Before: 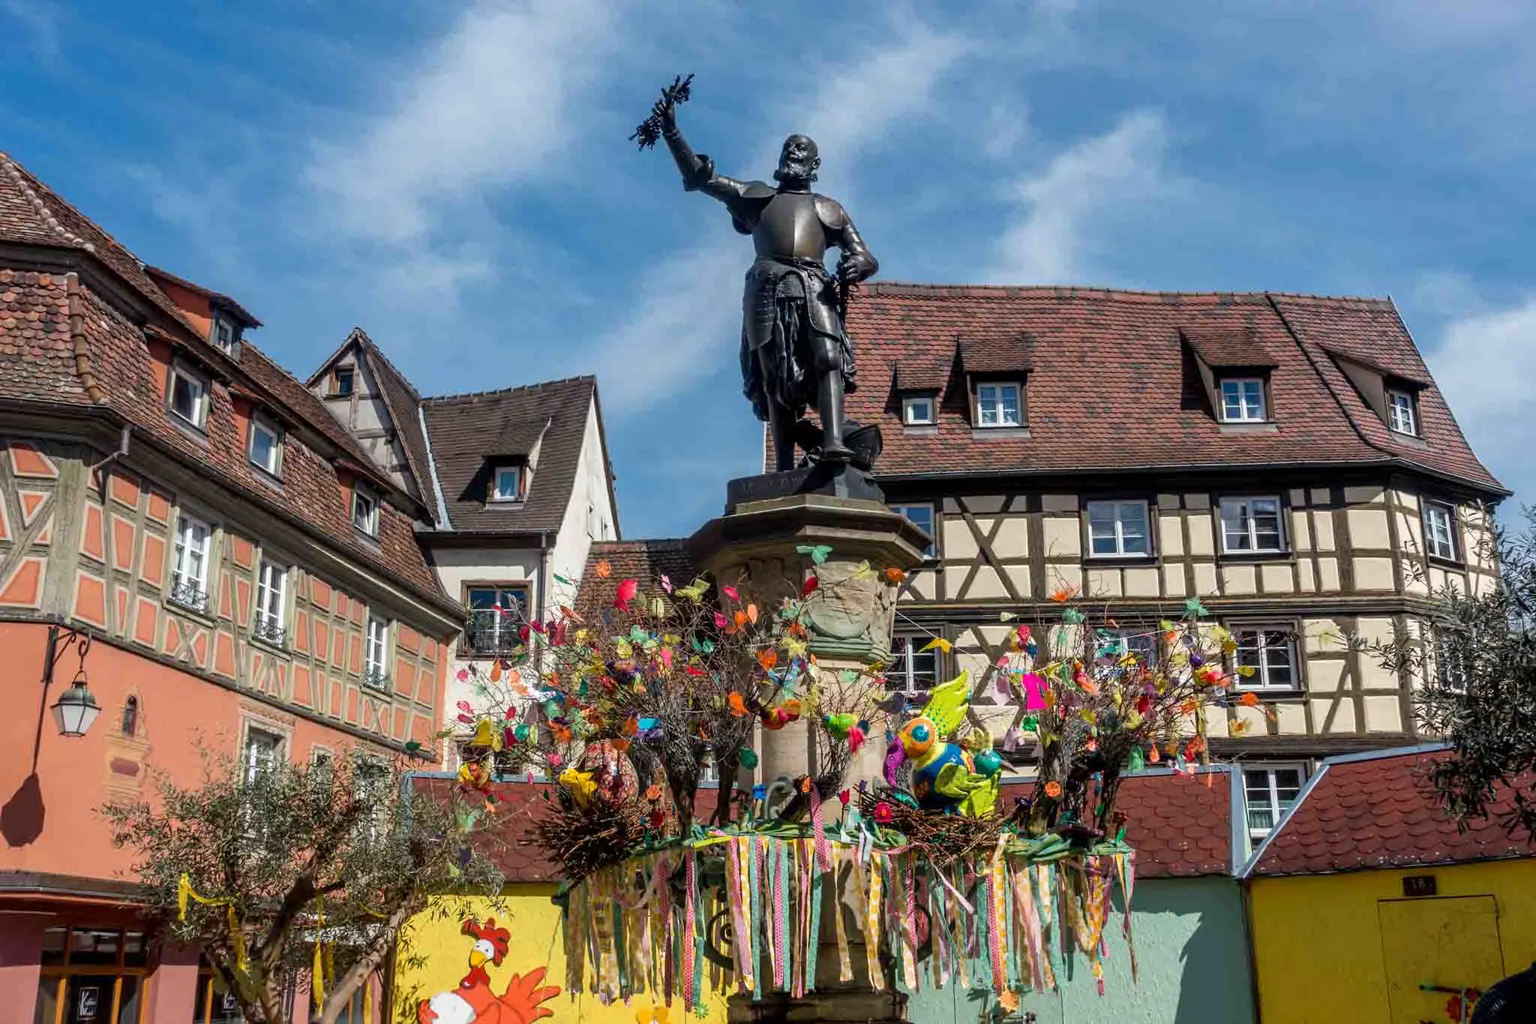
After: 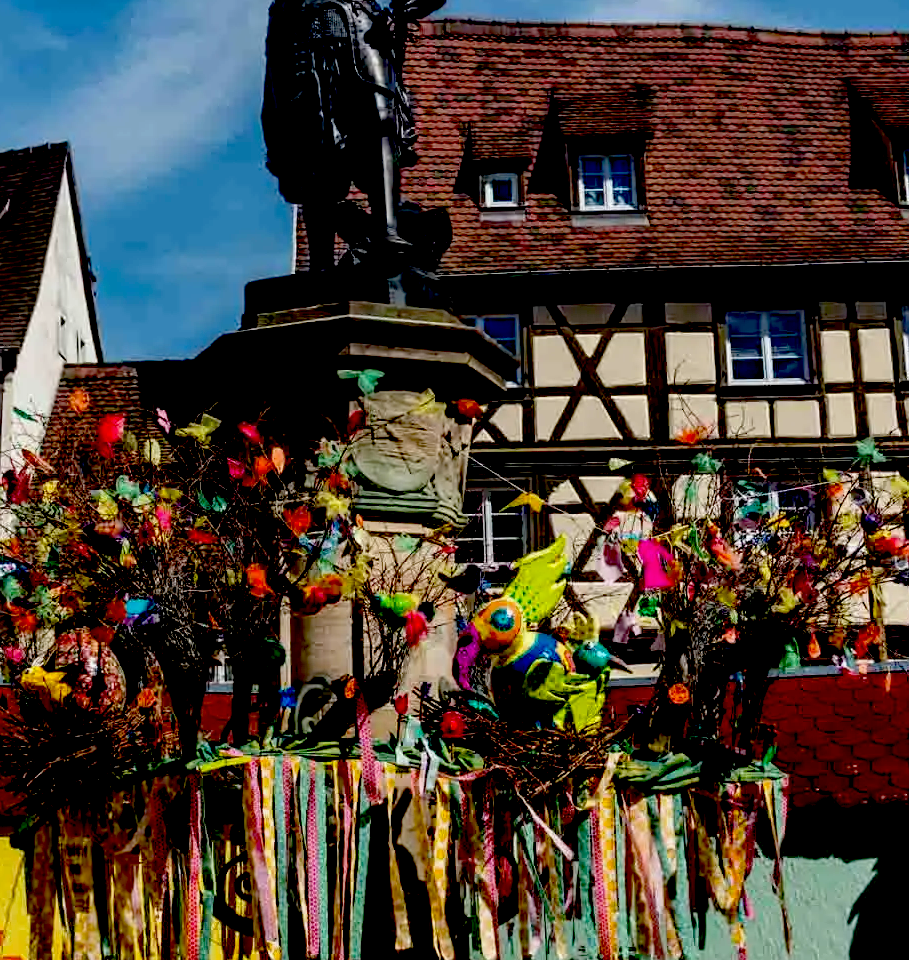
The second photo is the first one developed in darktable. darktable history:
exposure: black level correction 0.1, exposure -0.092 EV, compensate highlight preservation false
crop: left 35.432%, top 26.233%, right 20.145%, bottom 3.432%
